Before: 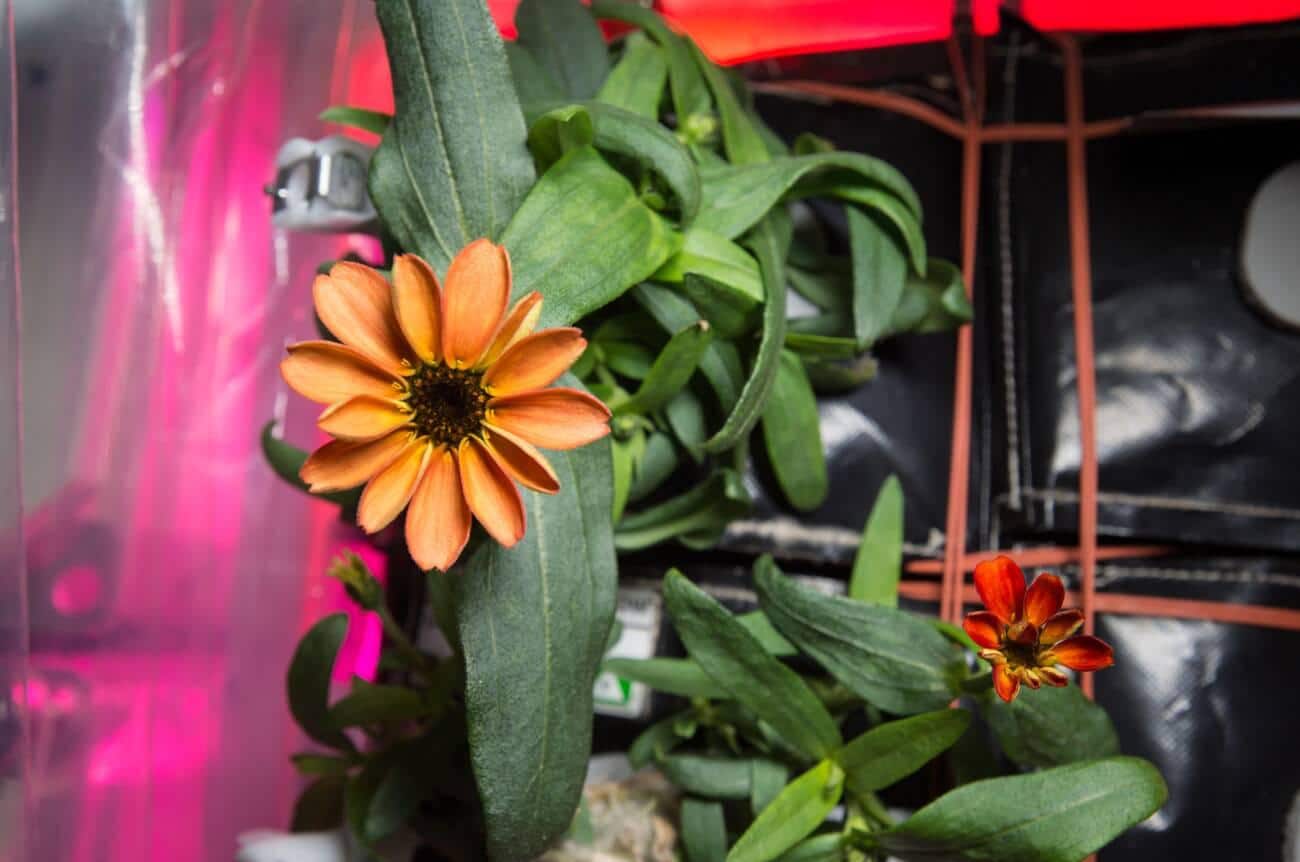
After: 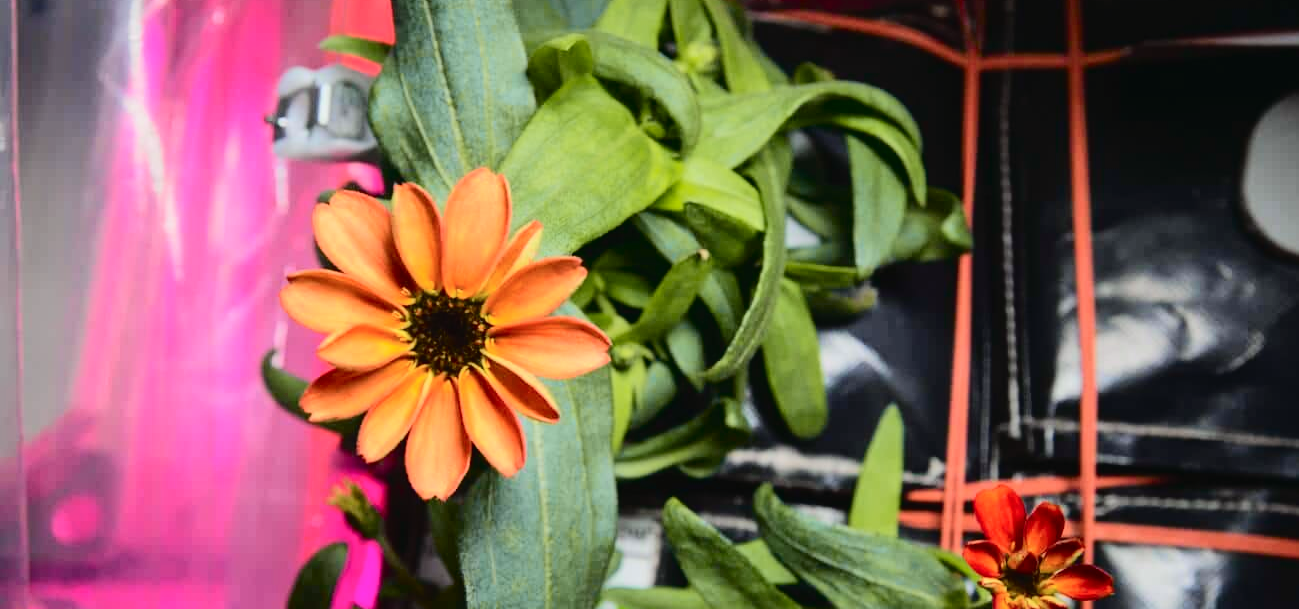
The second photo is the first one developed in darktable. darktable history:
tone curve: curves: ch0 [(0, 0.022) (0.114, 0.083) (0.281, 0.315) (0.447, 0.557) (0.588, 0.711) (0.786, 0.839) (0.999, 0.949)]; ch1 [(0, 0) (0.389, 0.352) (0.458, 0.433) (0.486, 0.474) (0.509, 0.505) (0.535, 0.53) (0.555, 0.557) (0.586, 0.622) (0.677, 0.724) (1, 1)]; ch2 [(0, 0) (0.369, 0.388) (0.449, 0.431) (0.501, 0.5) (0.528, 0.52) (0.561, 0.59) (0.697, 0.721) (1, 1)], color space Lab, independent channels, preserve colors none
crop and rotate: top 8.293%, bottom 20.996%
color zones: curves: ch2 [(0, 0.5) (0.143, 0.5) (0.286, 0.489) (0.415, 0.421) (0.571, 0.5) (0.714, 0.5) (0.857, 0.5) (1, 0.5)]
